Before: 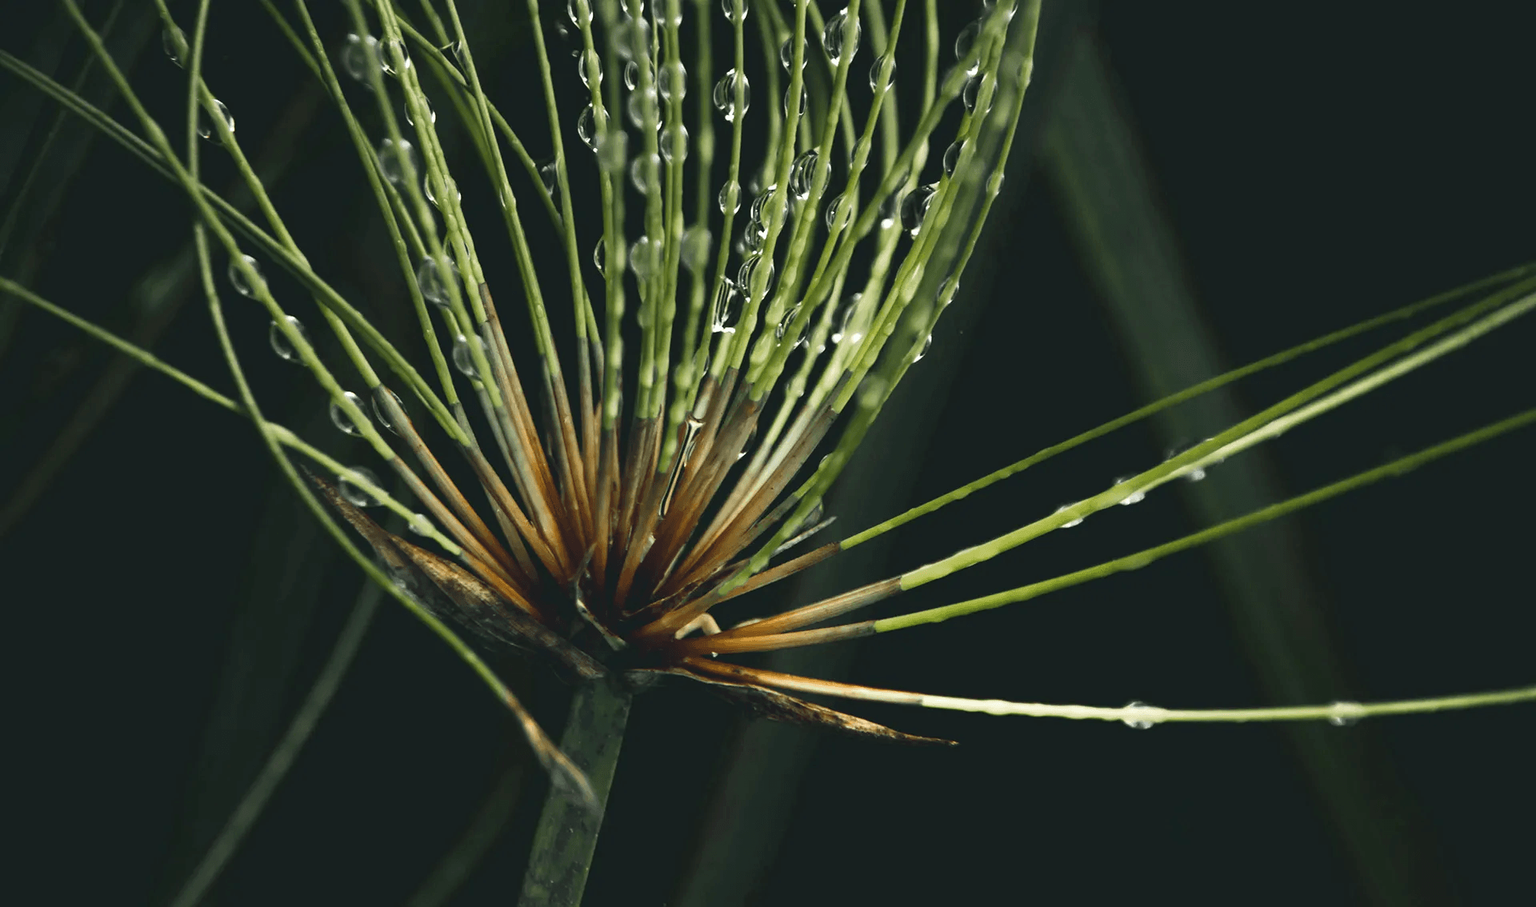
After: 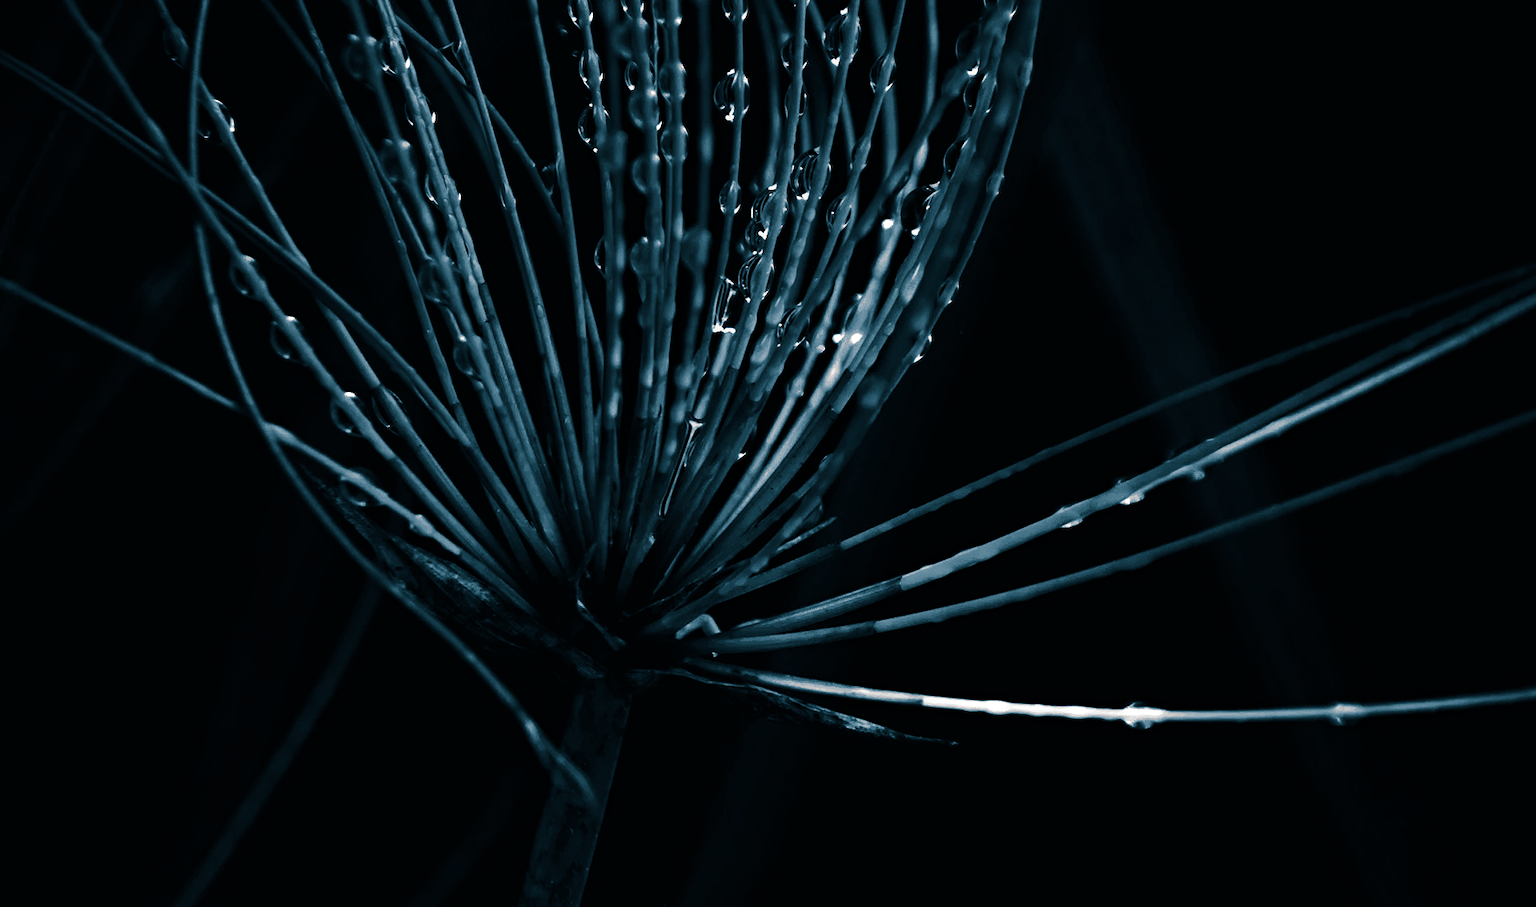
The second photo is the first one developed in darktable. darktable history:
contrast brightness saturation: contrast -0.03, brightness -0.59, saturation -1
haze removal: strength 0.29, distance 0.25, compatibility mode true, adaptive false
split-toning: shadows › hue 212.4°, balance -70
